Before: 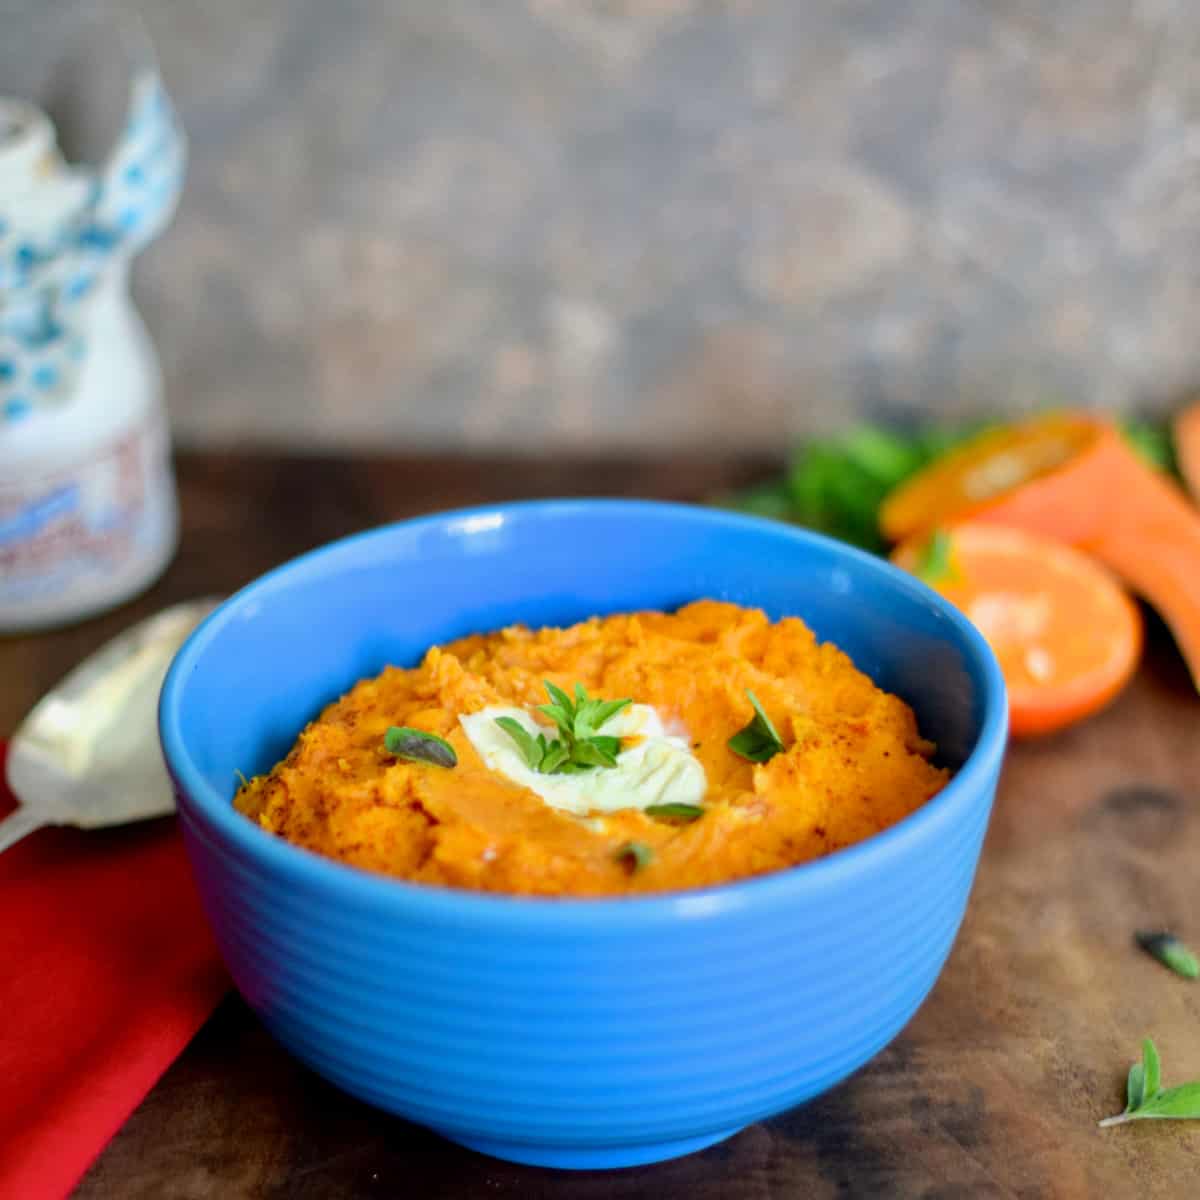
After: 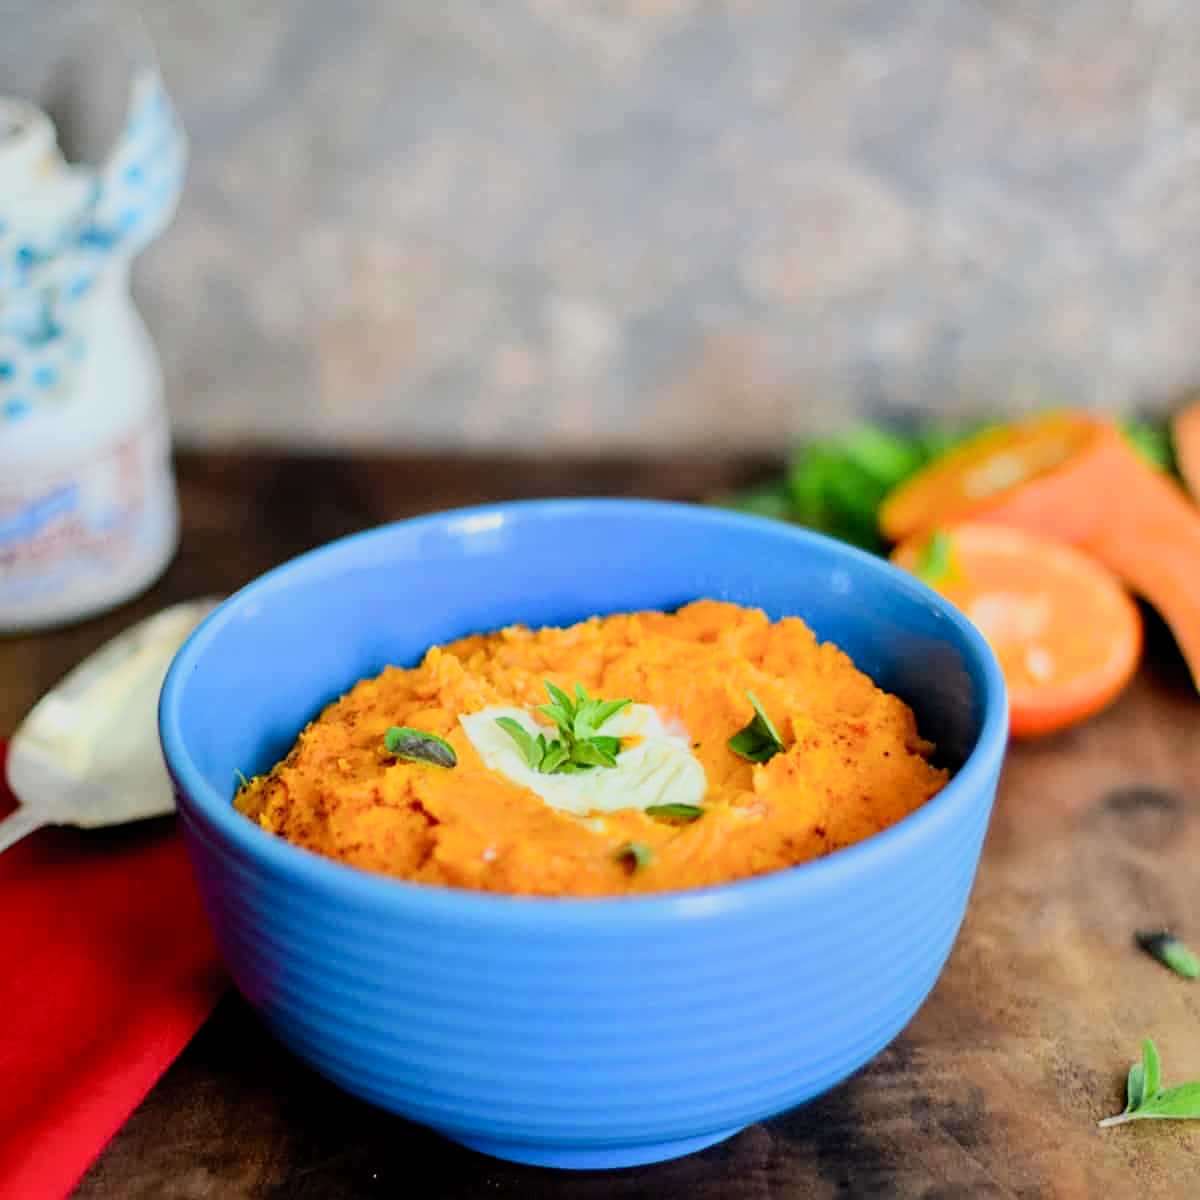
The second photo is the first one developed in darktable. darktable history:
sharpen: on, module defaults
filmic rgb: black relative exposure -7.65 EV, white relative exposure 4.56 EV, hardness 3.61
contrast brightness saturation: contrast 0.196, brightness 0.14, saturation 0.138
